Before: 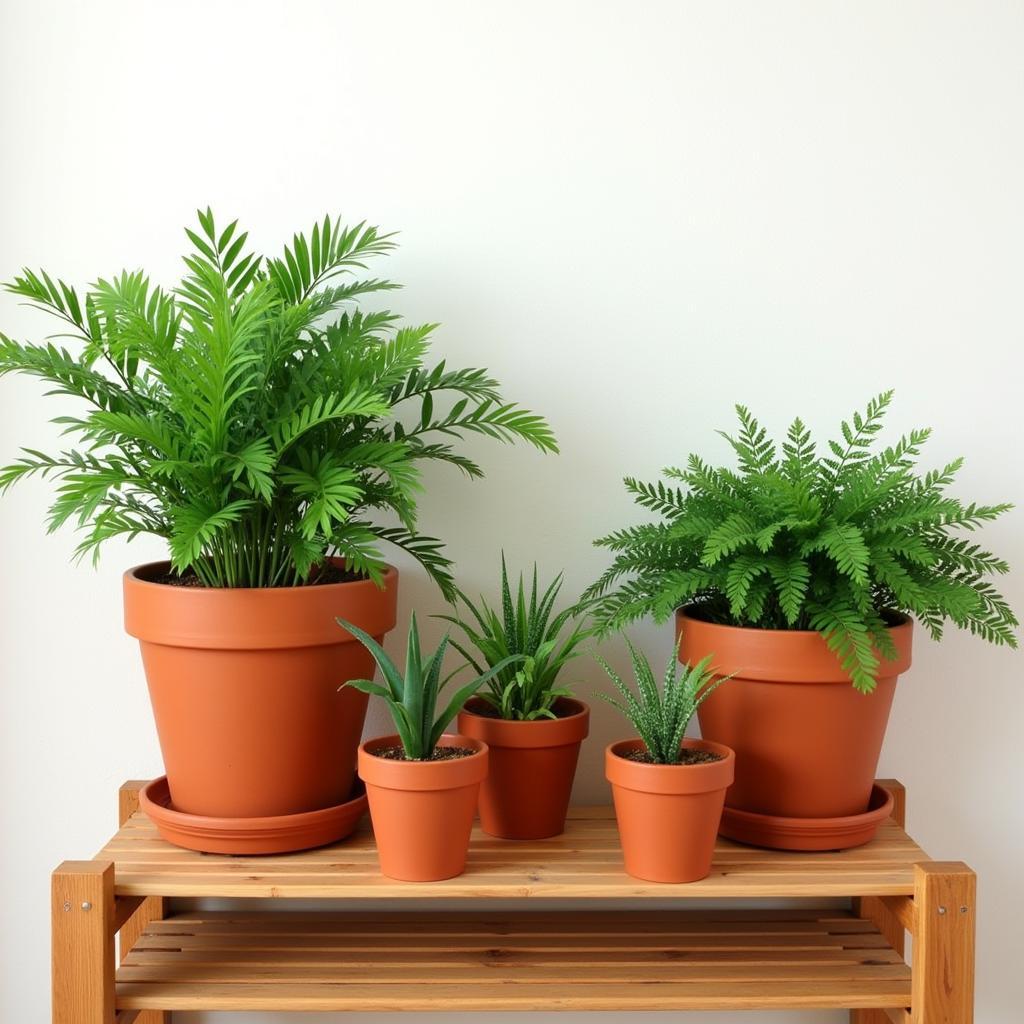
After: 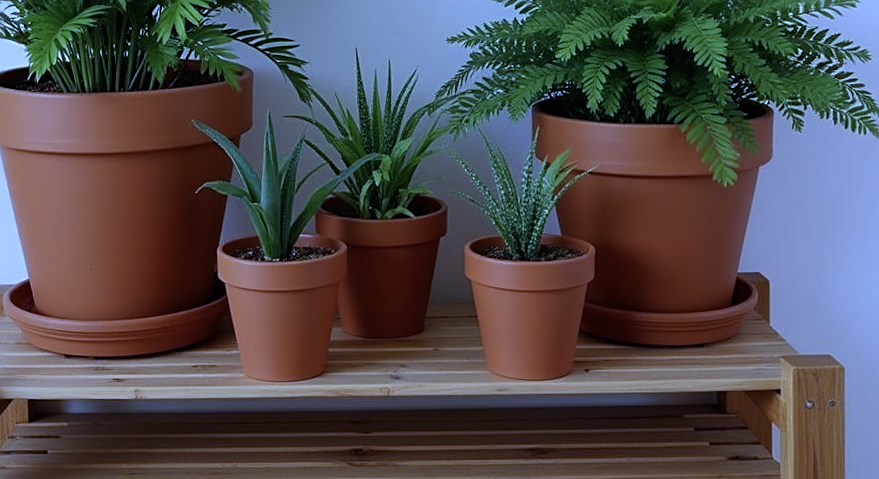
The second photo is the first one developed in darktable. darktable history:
color balance: gamma [0.9, 0.988, 0.975, 1.025], gain [1.05, 1, 1, 1]
crop and rotate: left 13.306%, top 48.129%, bottom 2.928%
exposure: exposure -0.582 EV, compensate highlight preservation false
color correction: saturation 0.8
white balance: red 0.766, blue 1.537
sharpen: on, module defaults
rotate and perspective: rotation -1.32°, lens shift (horizontal) -0.031, crop left 0.015, crop right 0.985, crop top 0.047, crop bottom 0.982
